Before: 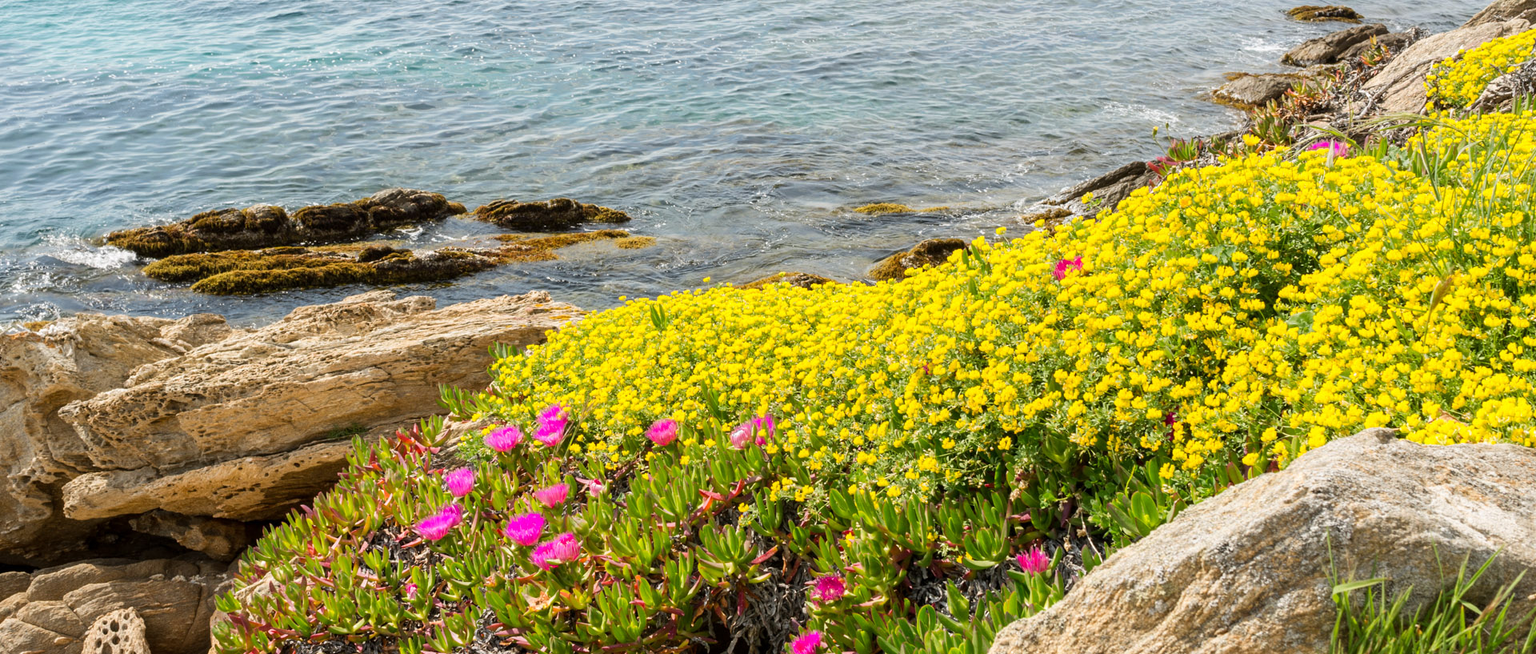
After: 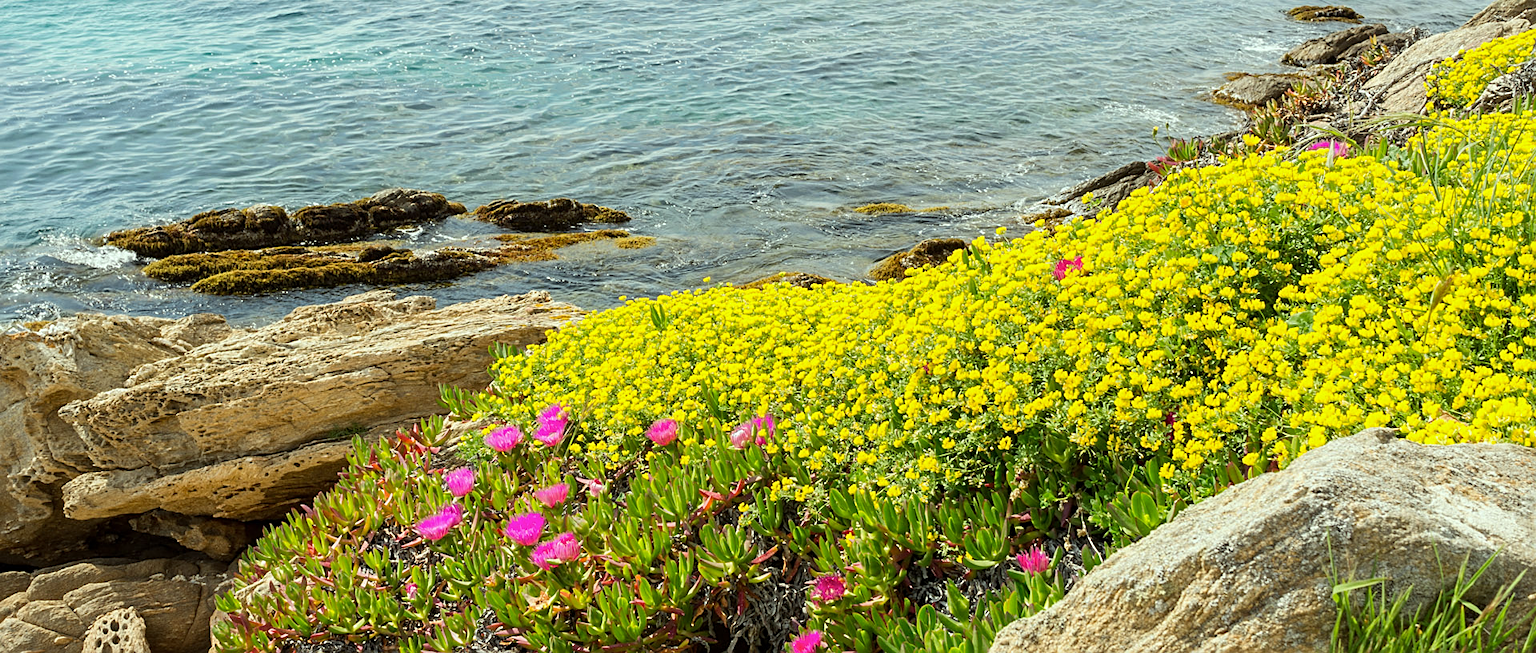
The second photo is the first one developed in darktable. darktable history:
color correction: highlights a* -8.62, highlights b* 3.72
sharpen: on, module defaults
